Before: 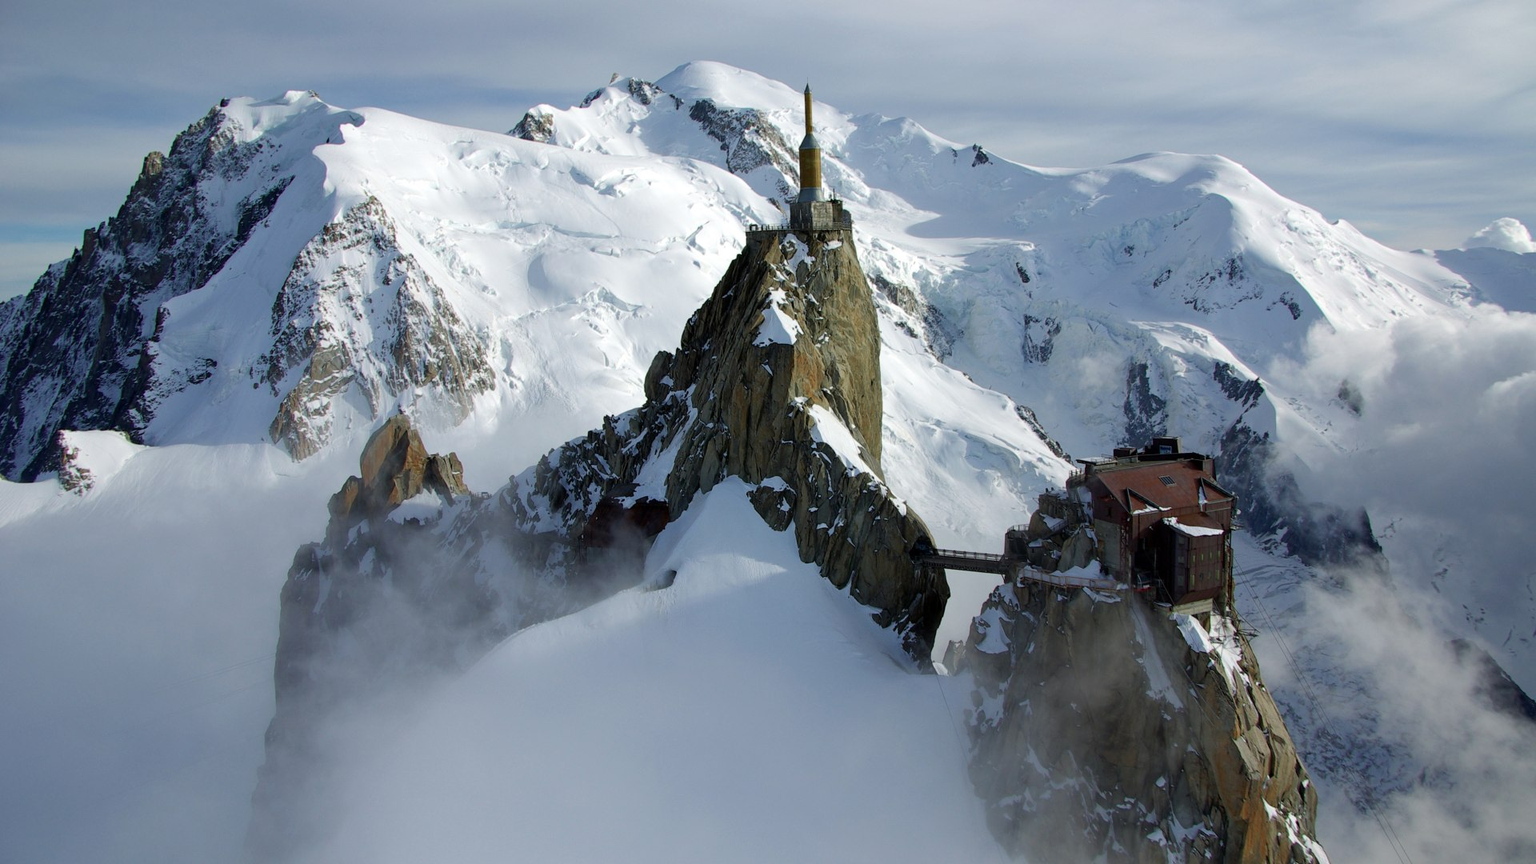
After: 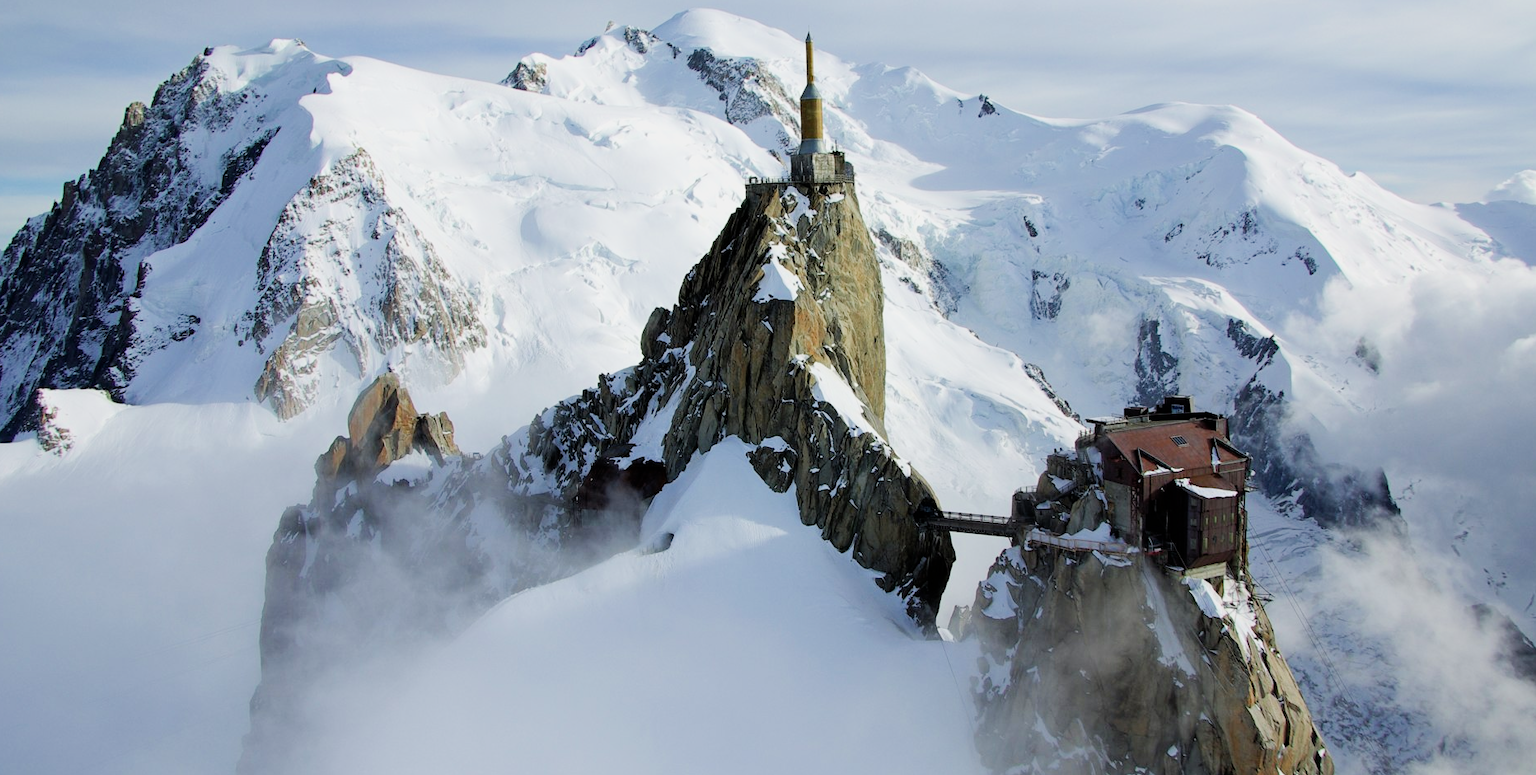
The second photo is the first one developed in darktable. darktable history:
filmic rgb: black relative exposure -7.65 EV, white relative exposure 4.56 EV, hardness 3.61, contrast 1.05
exposure: black level correction -0.001, exposure 0.9 EV, compensate exposure bias true, compensate highlight preservation false
crop: left 1.507%, top 6.147%, right 1.379%, bottom 6.637%
